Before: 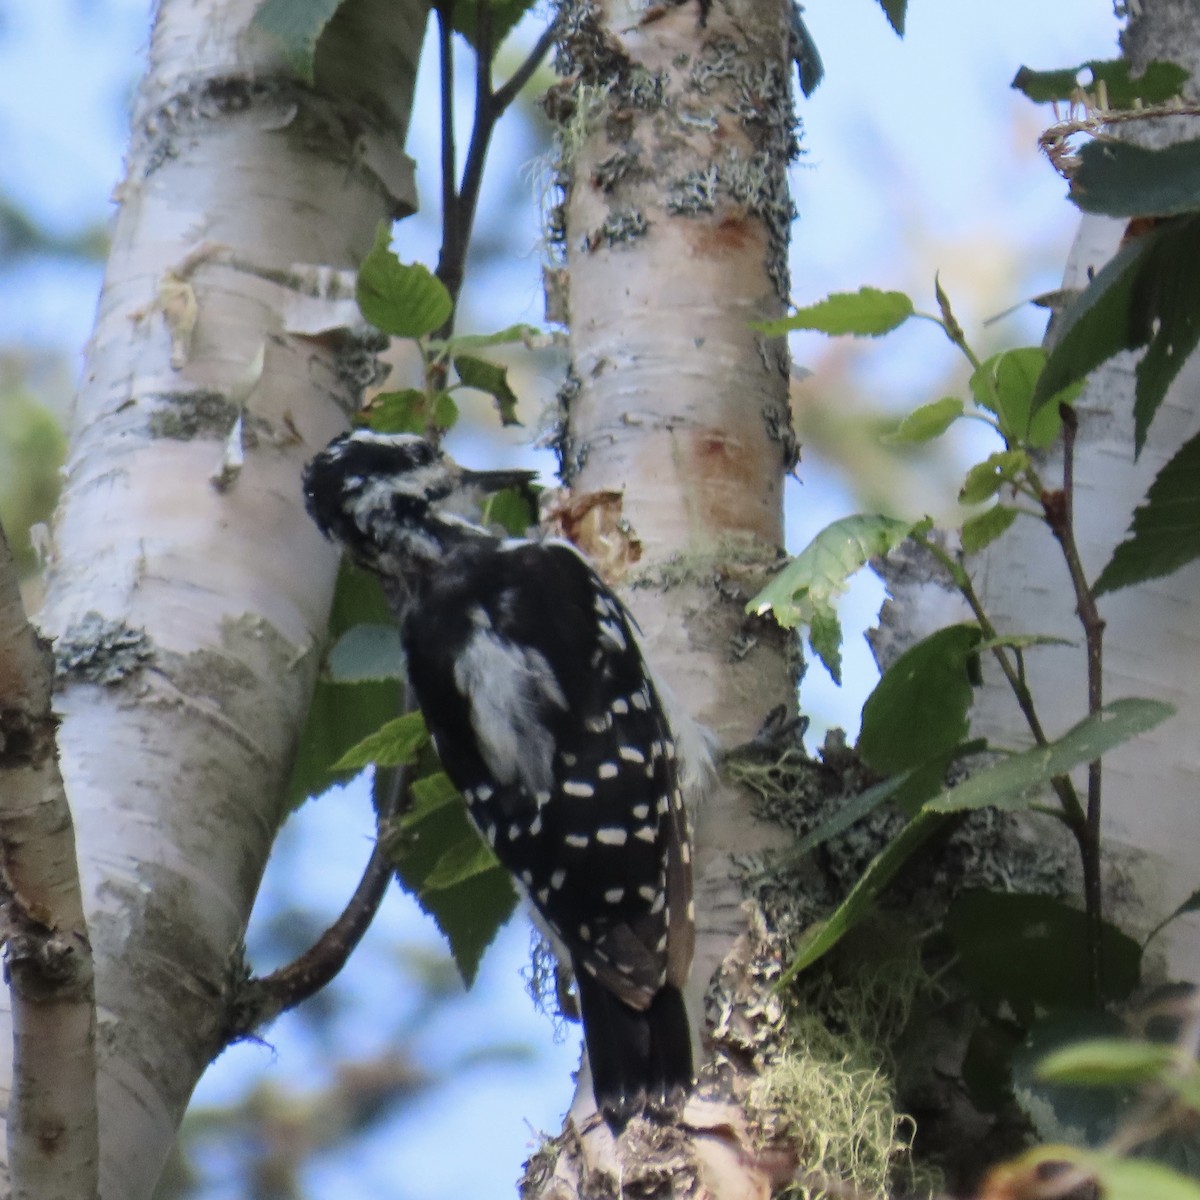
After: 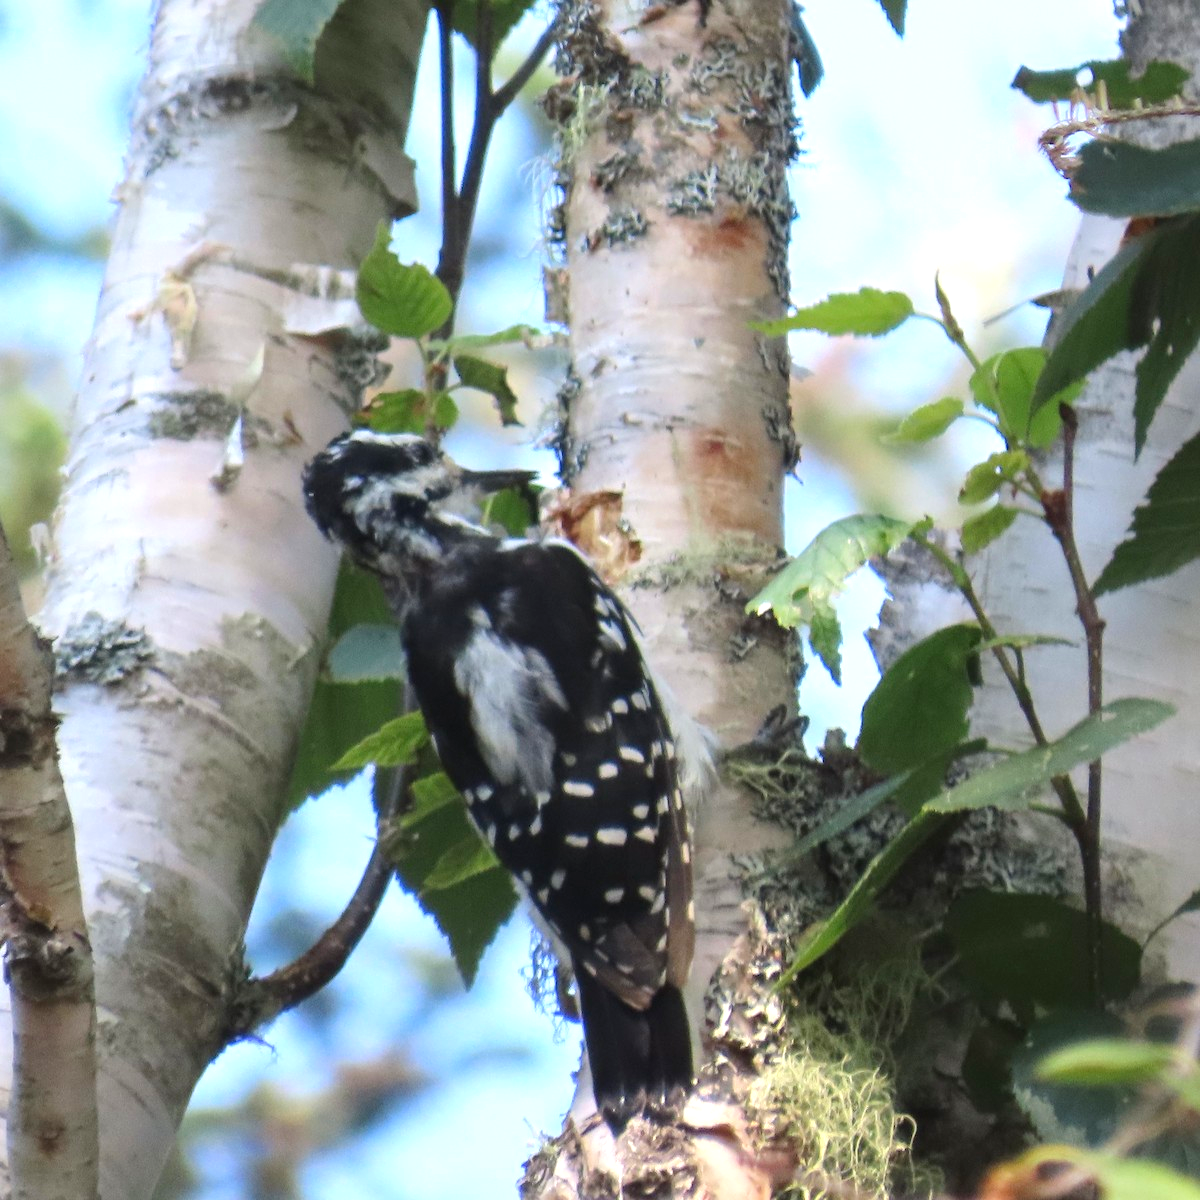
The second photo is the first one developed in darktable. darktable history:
exposure: black level correction 0, exposure 0.687 EV, compensate exposure bias true, compensate highlight preservation false
